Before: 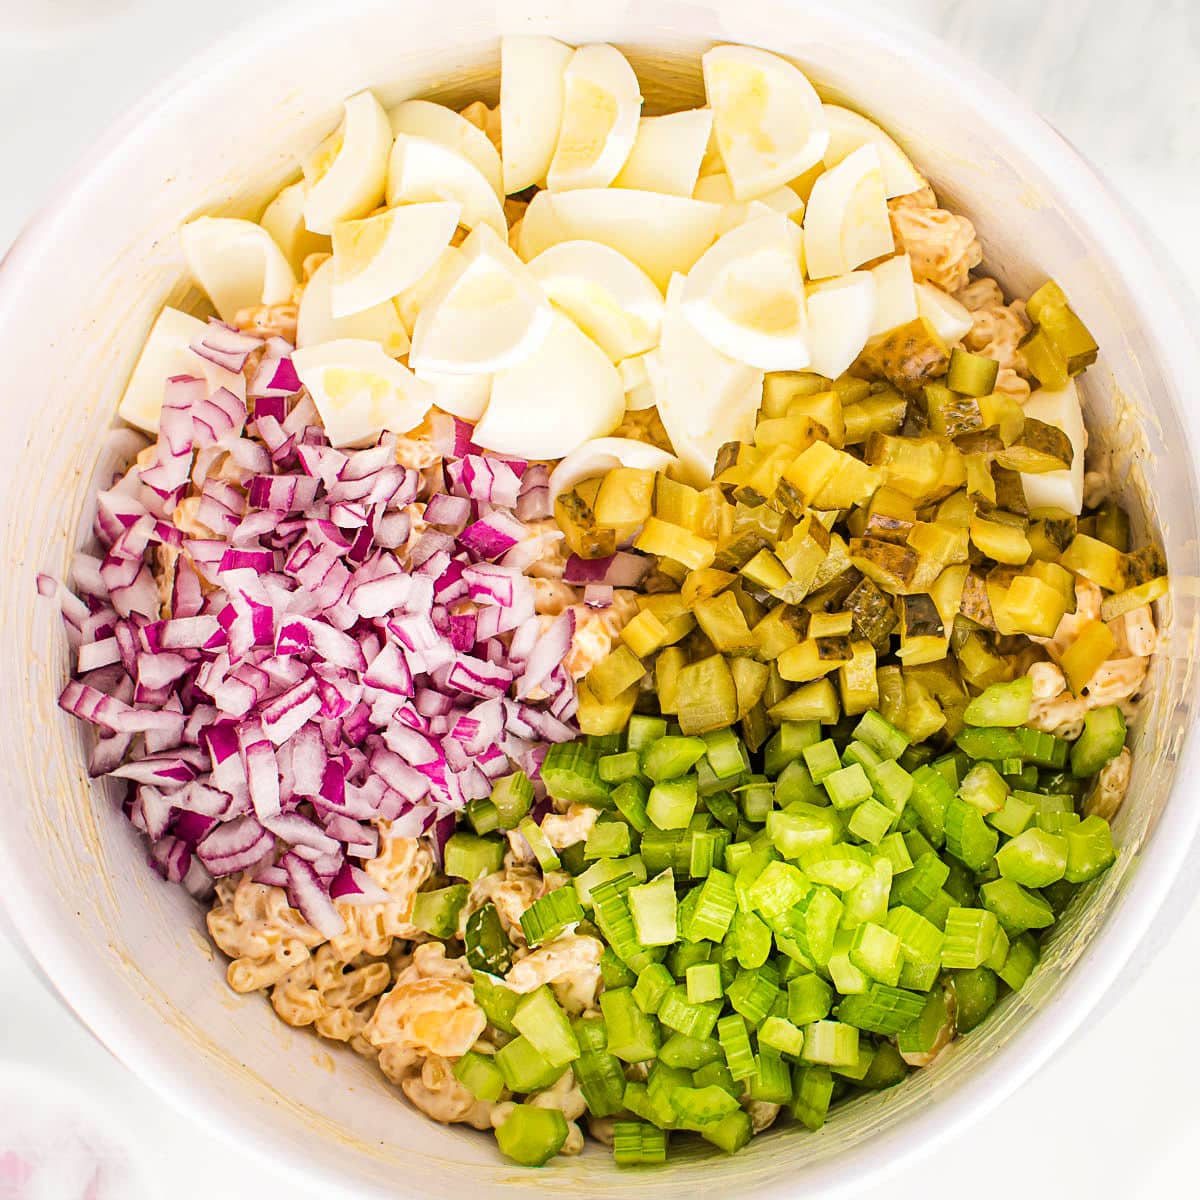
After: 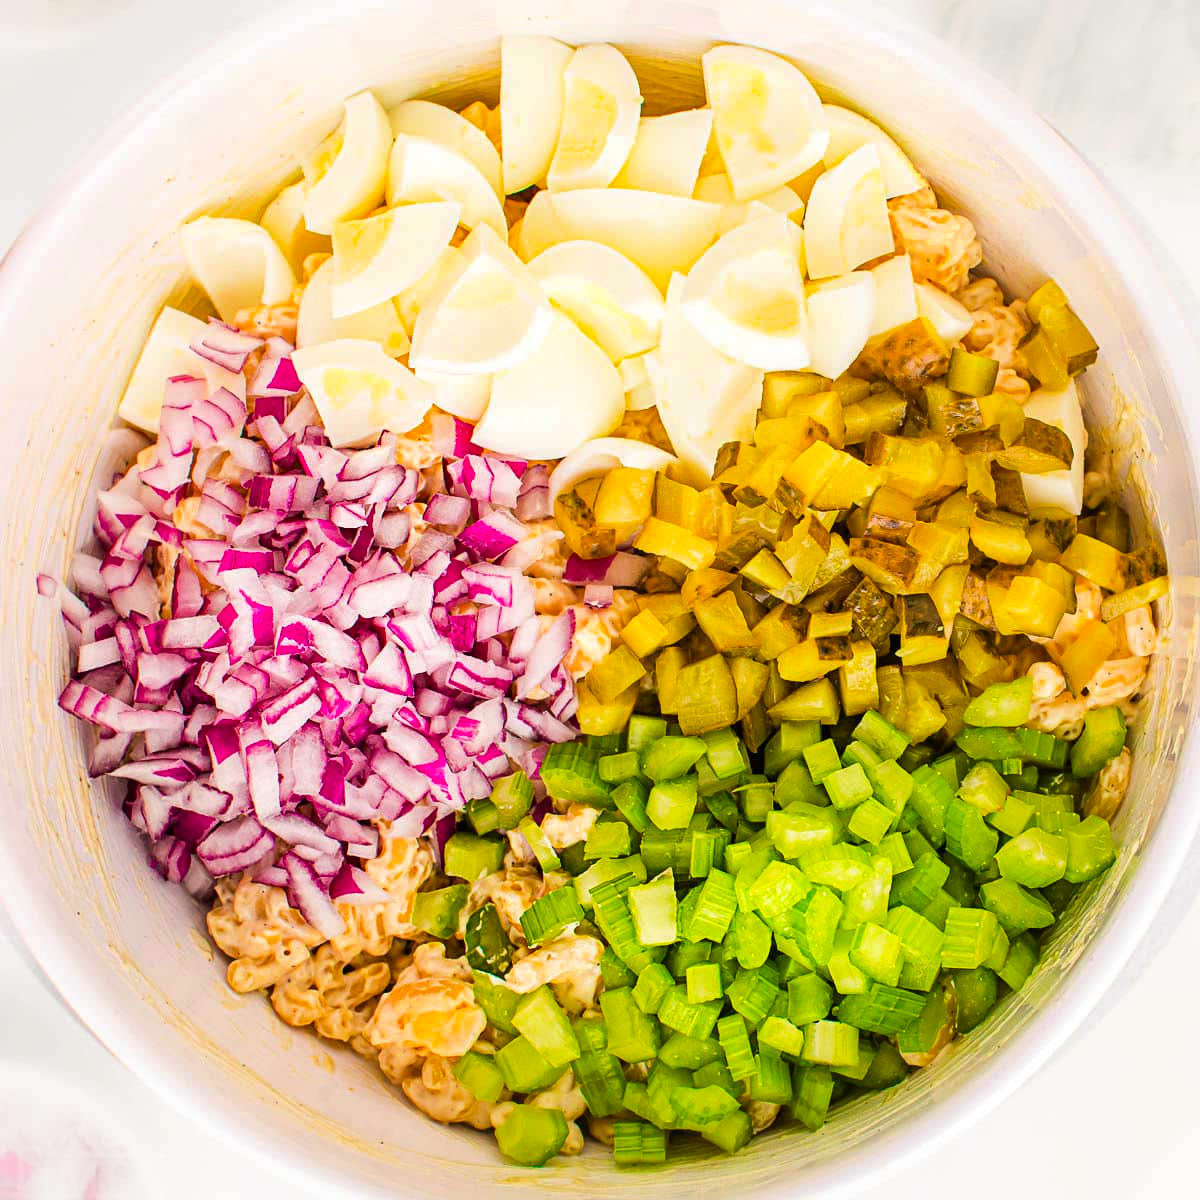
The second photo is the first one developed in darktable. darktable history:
color correction: highlights b* 0.031, saturation 1.34
